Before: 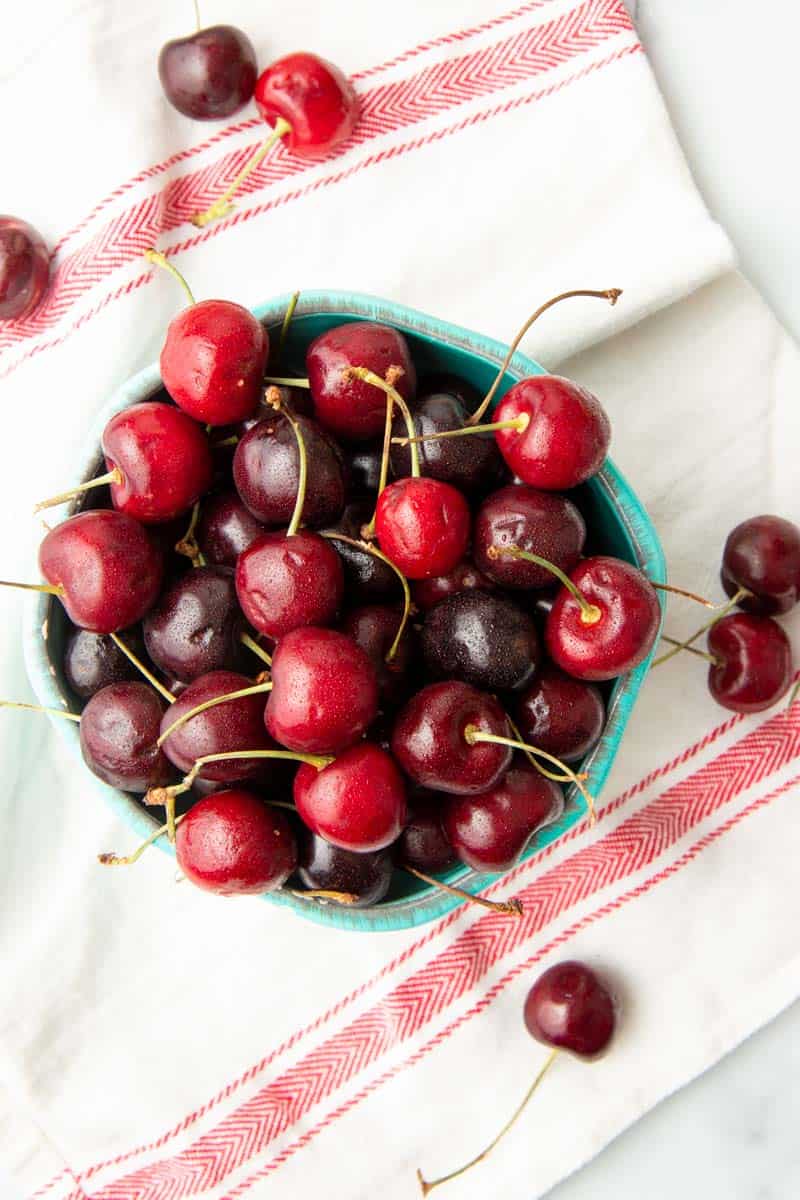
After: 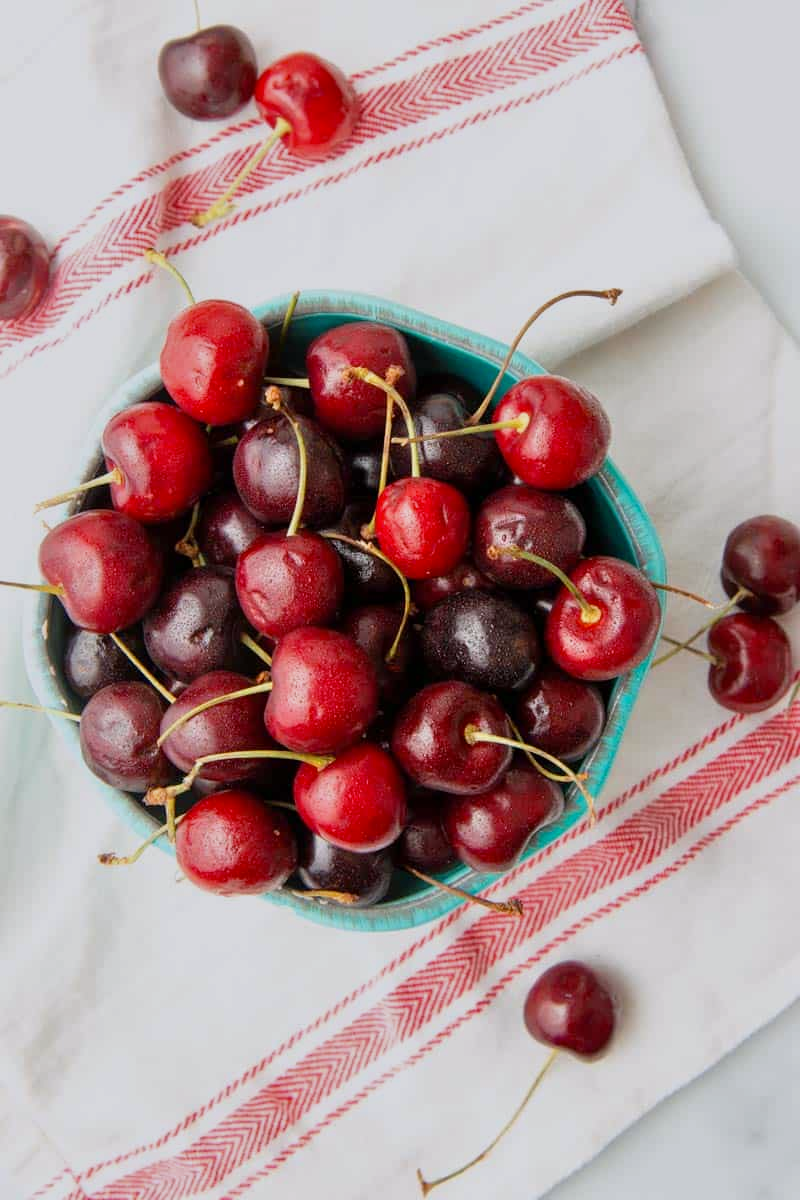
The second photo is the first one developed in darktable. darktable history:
color calibration: output R [1.063, -0.012, -0.003, 0], output G [0, 1.022, 0.021, 0], output B [-0.079, 0.047, 1, 0], illuminant as shot in camera, x 0.358, y 0.373, temperature 4628.91 K
tone equalizer: -8 EV -0.002 EV, -7 EV 0.004 EV, -6 EV -0.027 EV, -5 EV 0.012 EV, -4 EV -0.022 EV, -3 EV 0.02 EV, -2 EV -0.07 EV, -1 EV -0.298 EV, +0 EV -0.585 EV
